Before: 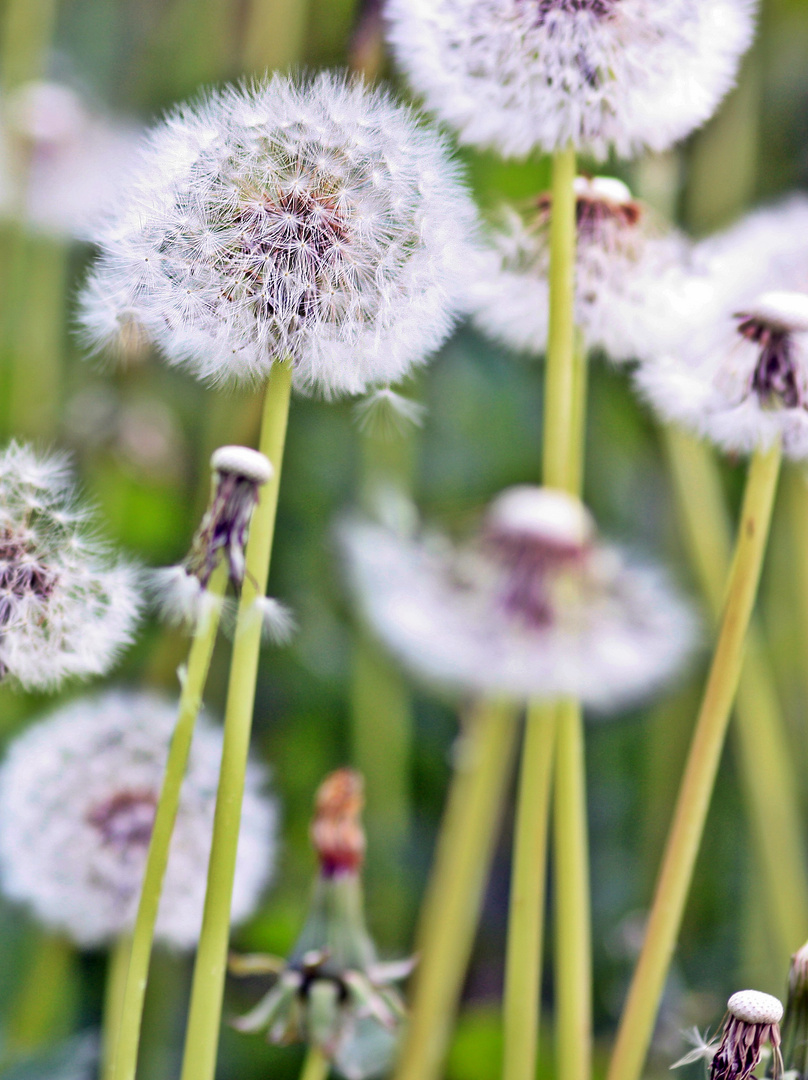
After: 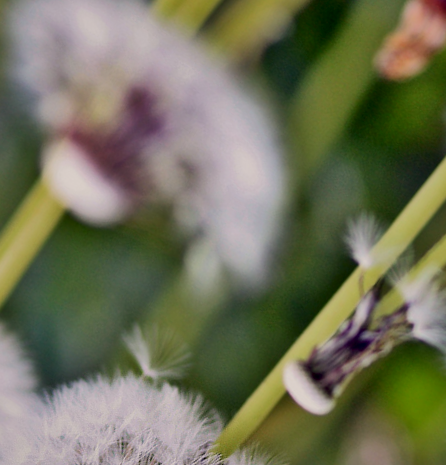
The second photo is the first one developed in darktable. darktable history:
local contrast: mode bilateral grid, contrast 20, coarseness 50, detail 158%, midtone range 0.2
crop and rotate: angle 147.54°, left 9.119%, top 15.657%, right 4.523%, bottom 17.081%
color correction: highlights a* 3.64, highlights b* 5.08
shadows and highlights: shadows 49.23, highlights -41, soften with gaussian
exposure: black level correction 0, exposure 0.499 EV, compensate exposure bias true, compensate highlight preservation false
